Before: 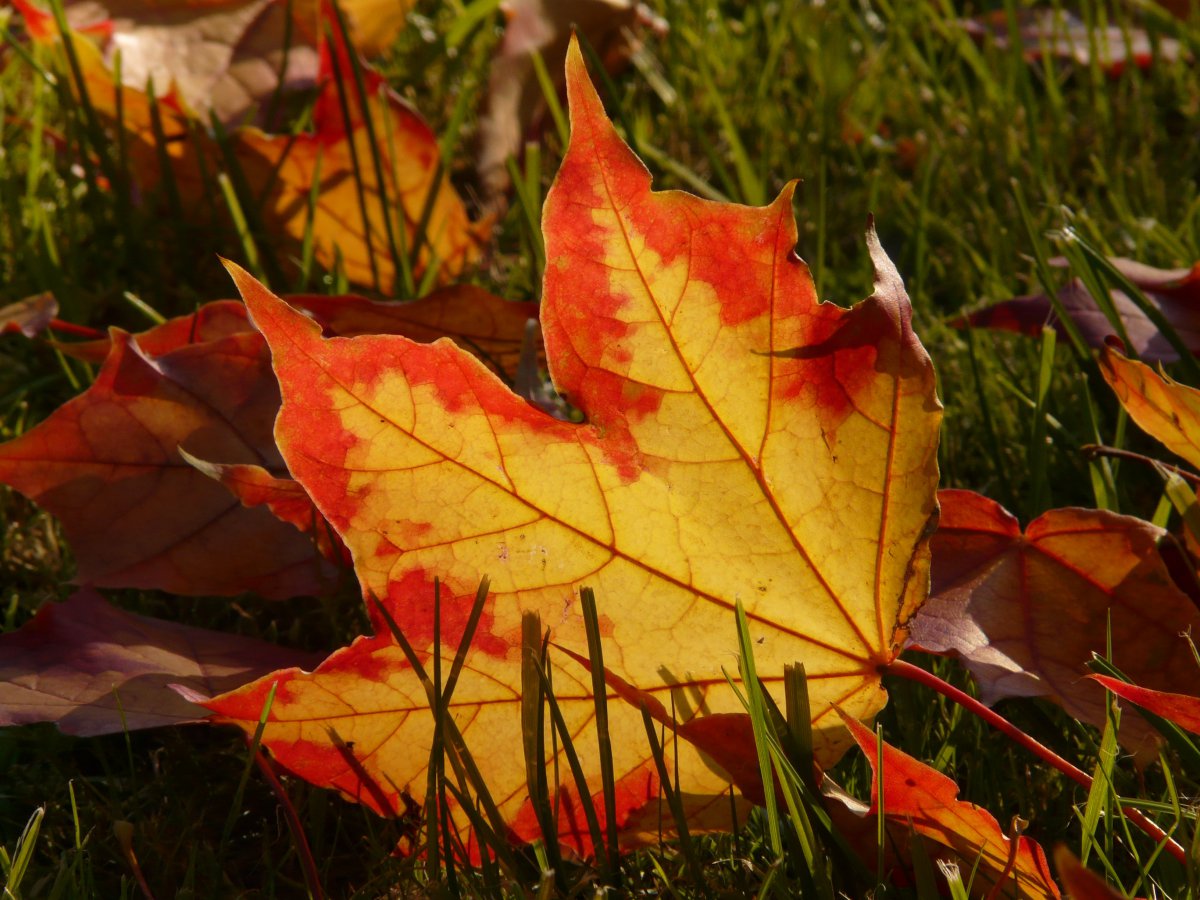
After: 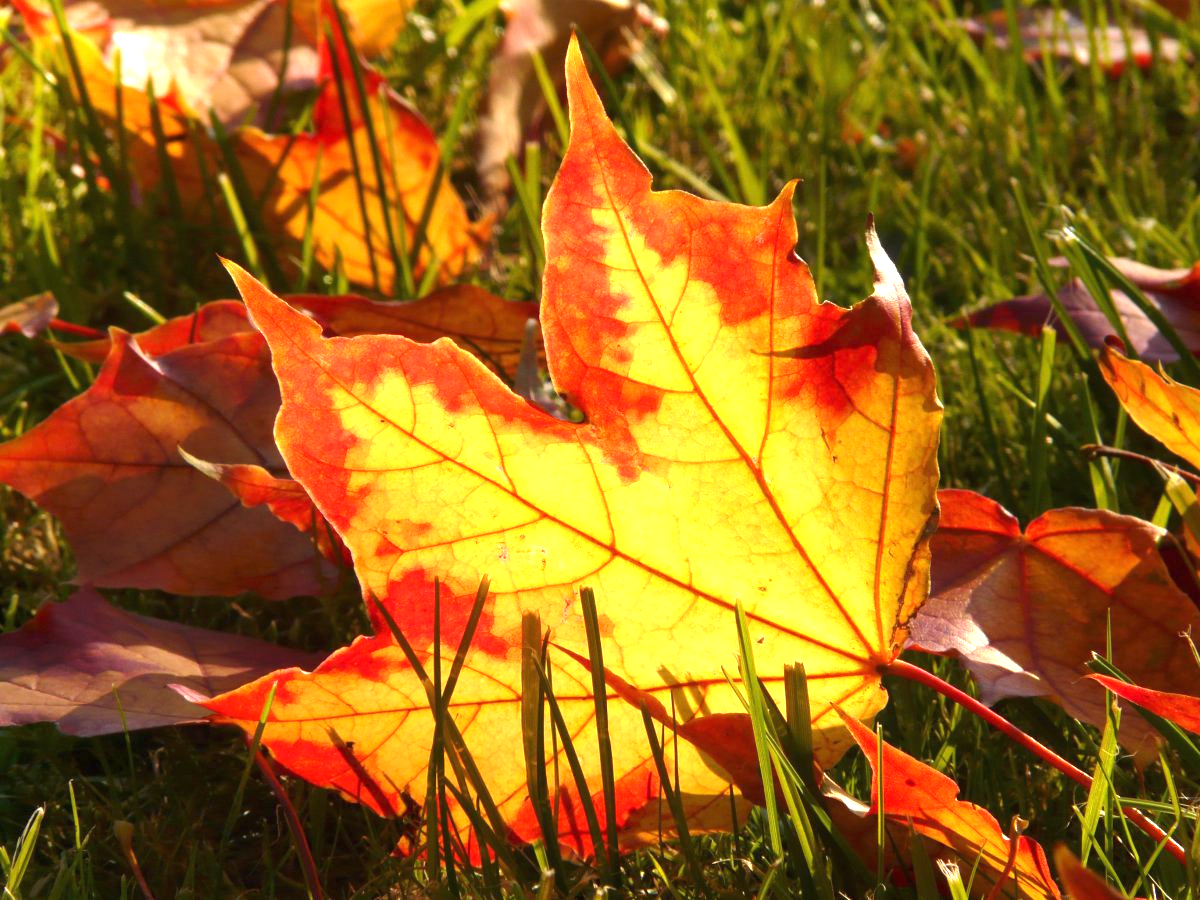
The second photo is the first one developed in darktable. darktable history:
exposure: black level correction 0, exposure 1.451 EV, compensate highlight preservation false
